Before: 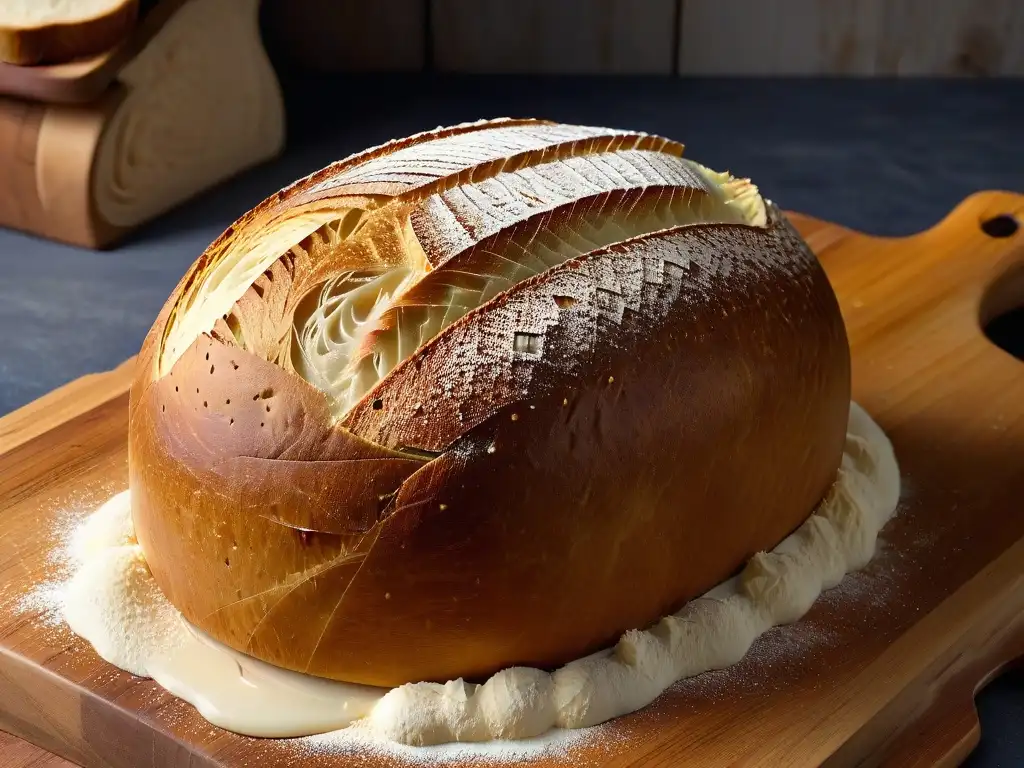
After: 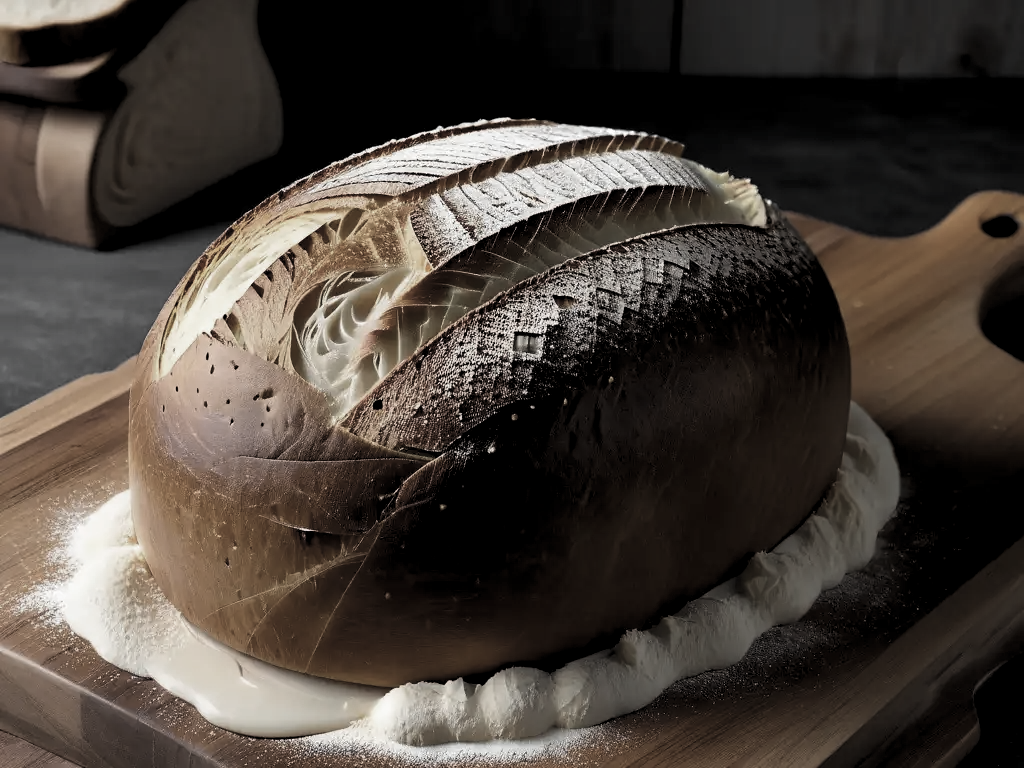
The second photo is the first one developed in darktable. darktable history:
levels: levels [0.116, 0.574, 1]
color zones: curves: ch0 [(0, 0.613) (0.01, 0.613) (0.245, 0.448) (0.498, 0.529) (0.642, 0.665) (0.879, 0.777) (0.99, 0.613)]; ch1 [(0, 0.035) (0.121, 0.189) (0.259, 0.197) (0.415, 0.061) (0.589, 0.022) (0.732, 0.022) (0.857, 0.026) (0.991, 0.053)]
